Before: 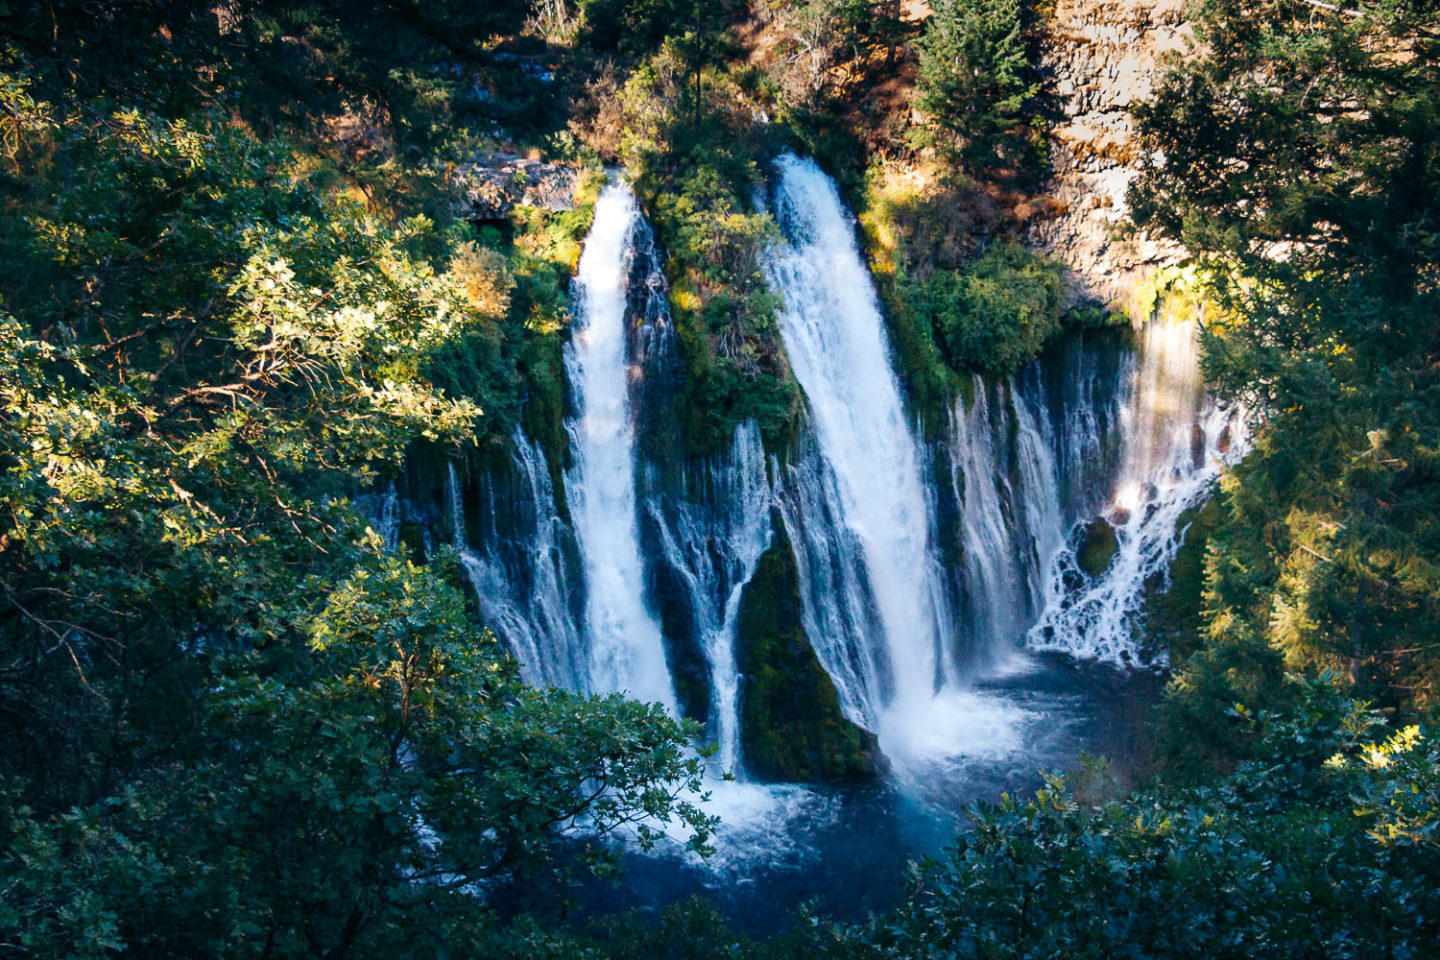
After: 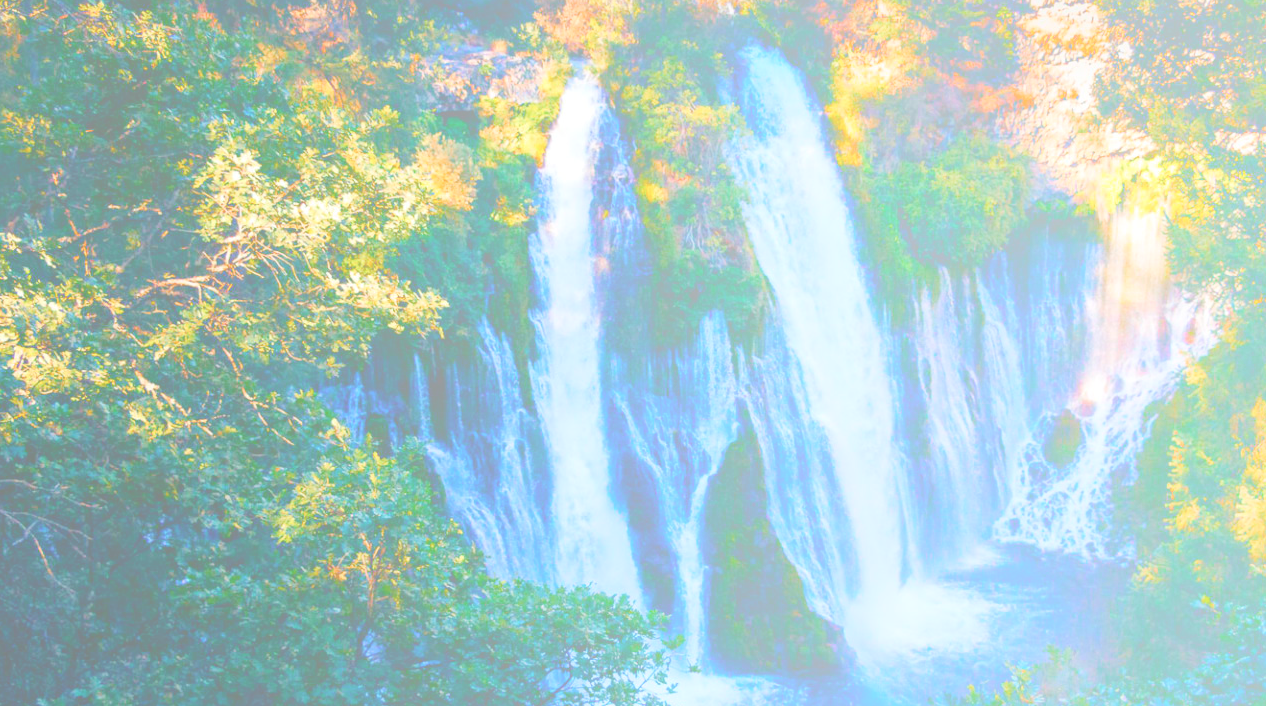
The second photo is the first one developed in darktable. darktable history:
color balance rgb: perceptual saturation grading › global saturation 20%, perceptual saturation grading › highlights -25%, perceptual saturation grading › shadows 50%, global vibrance -25%
bloom: size 85%, threshold 5%, strength 85%
crop and rotate: left 2.425%, top 11.305%, right 9.6%, bottom 15.08%
local contrast: mode bilateral grid, contrast 20, coarseness 50, detail 120%, midtone range 0.2
